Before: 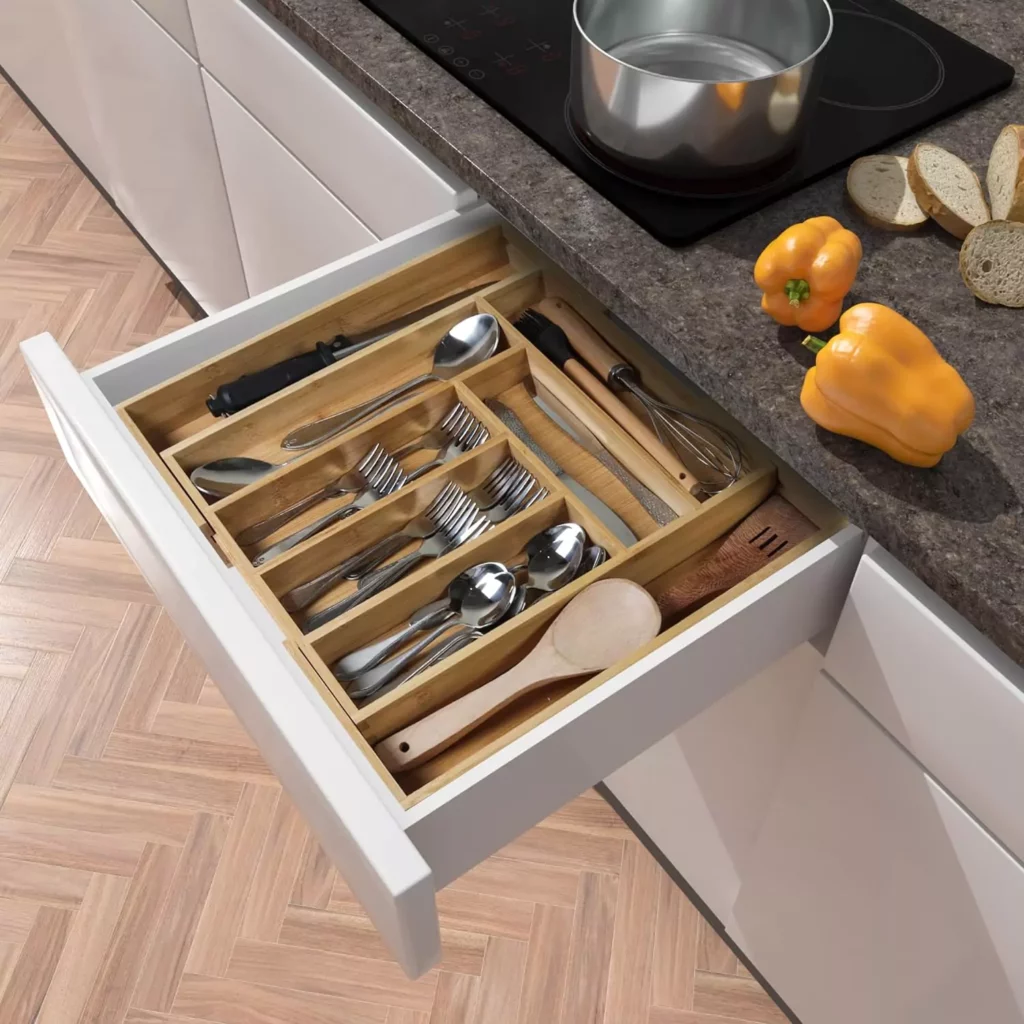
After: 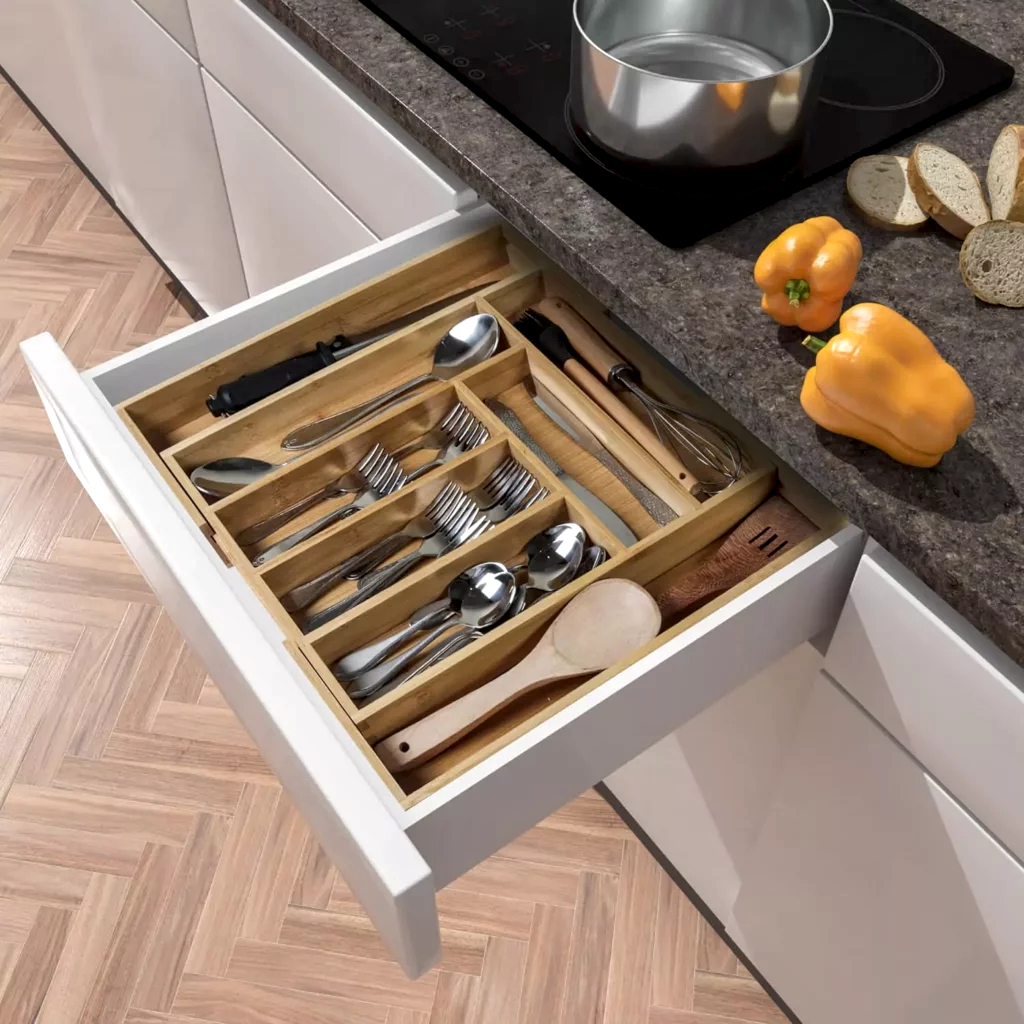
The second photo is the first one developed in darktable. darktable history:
local contrast: highlights 86%, shadows 81%
